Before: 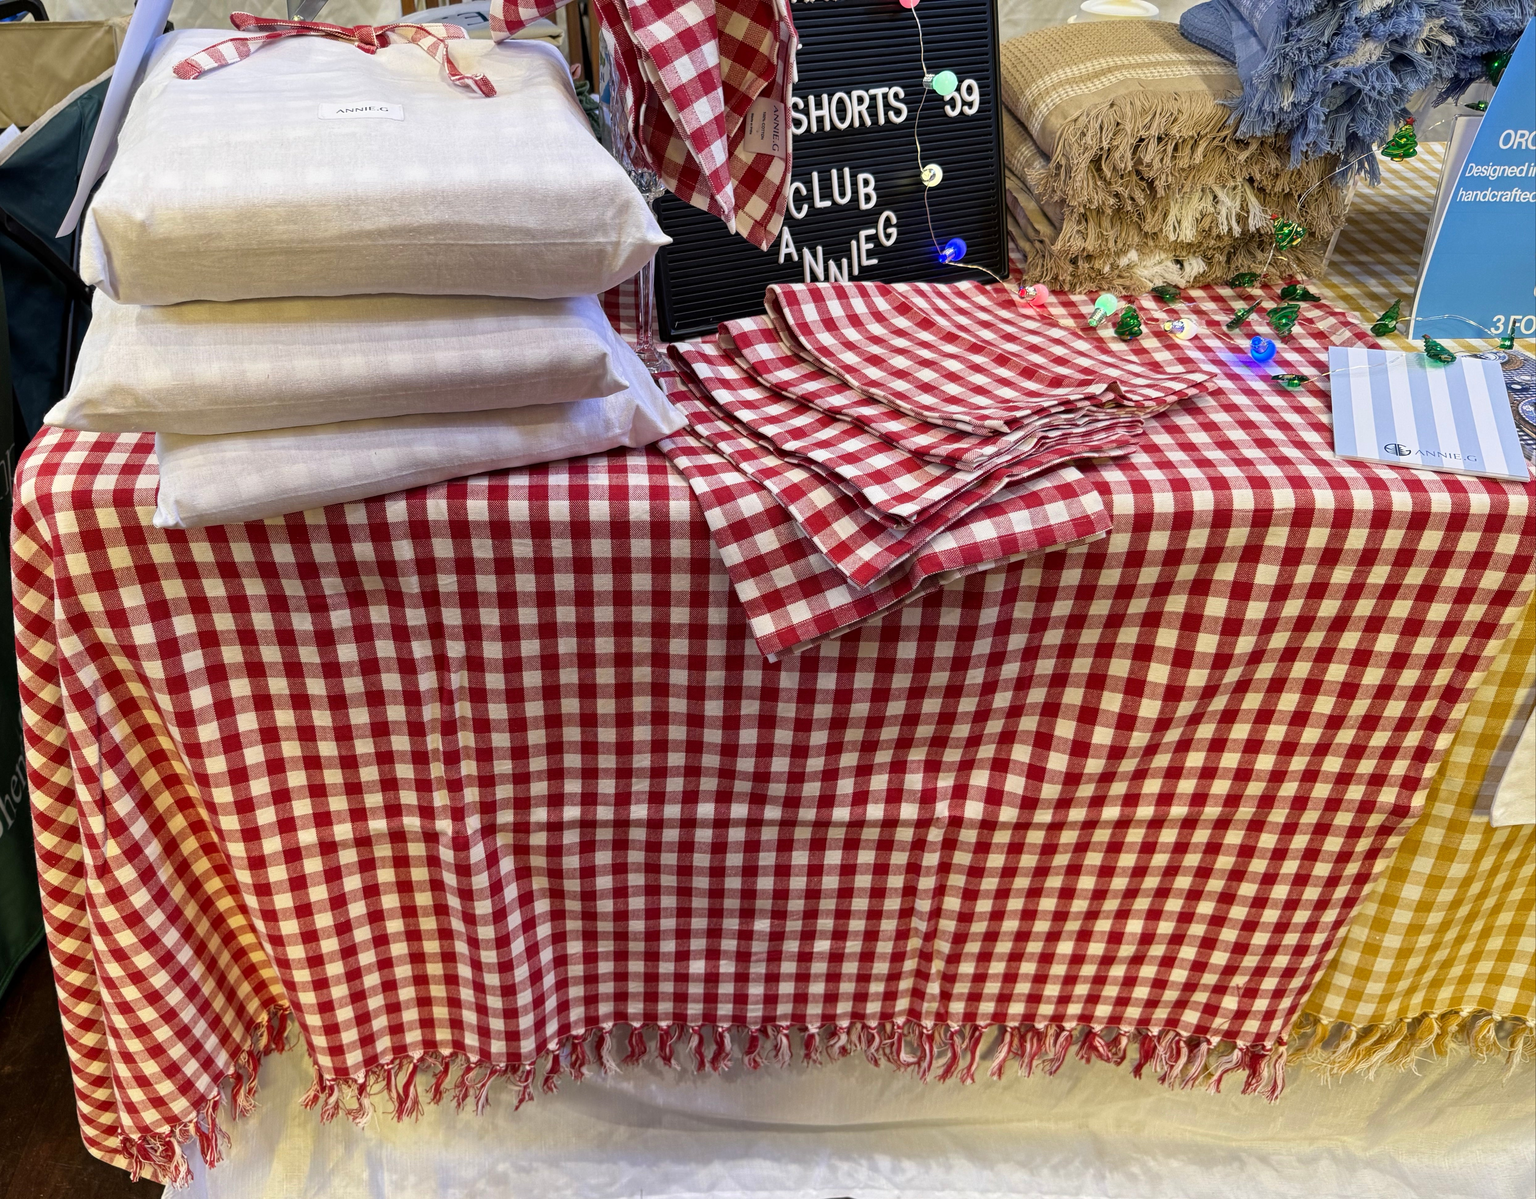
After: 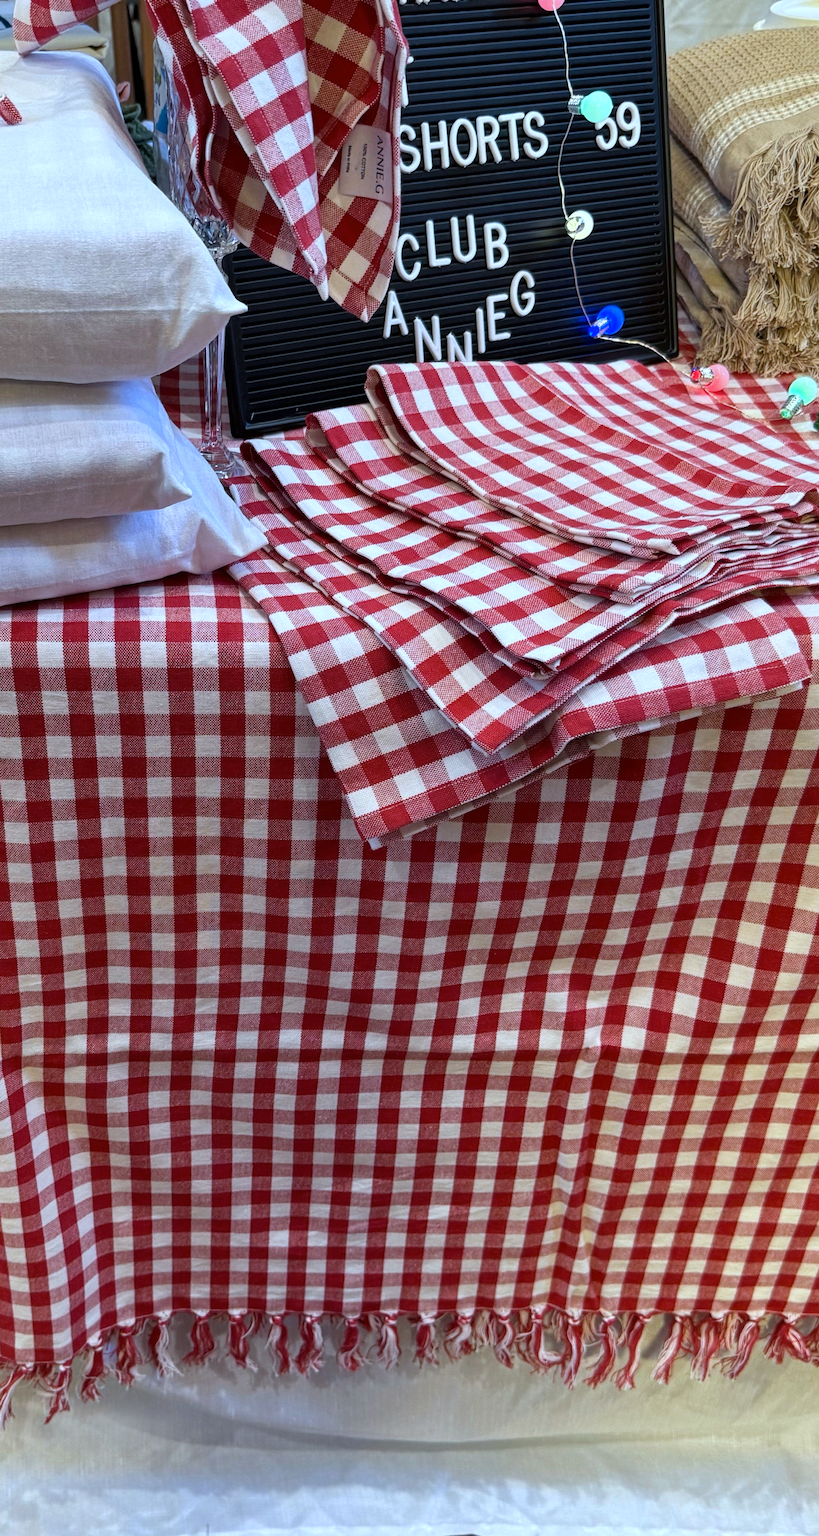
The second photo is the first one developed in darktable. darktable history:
crop: left 31.229%, right 27.105%
color calibration: output R [1.063, -0.012, -0.003, 0], output G [0, 1.022, 0.021, 0], output B [-0.079, 0.047, 1, 0], illuminant custom, x 0.389, y 0.387, temperature 3838.64 K
